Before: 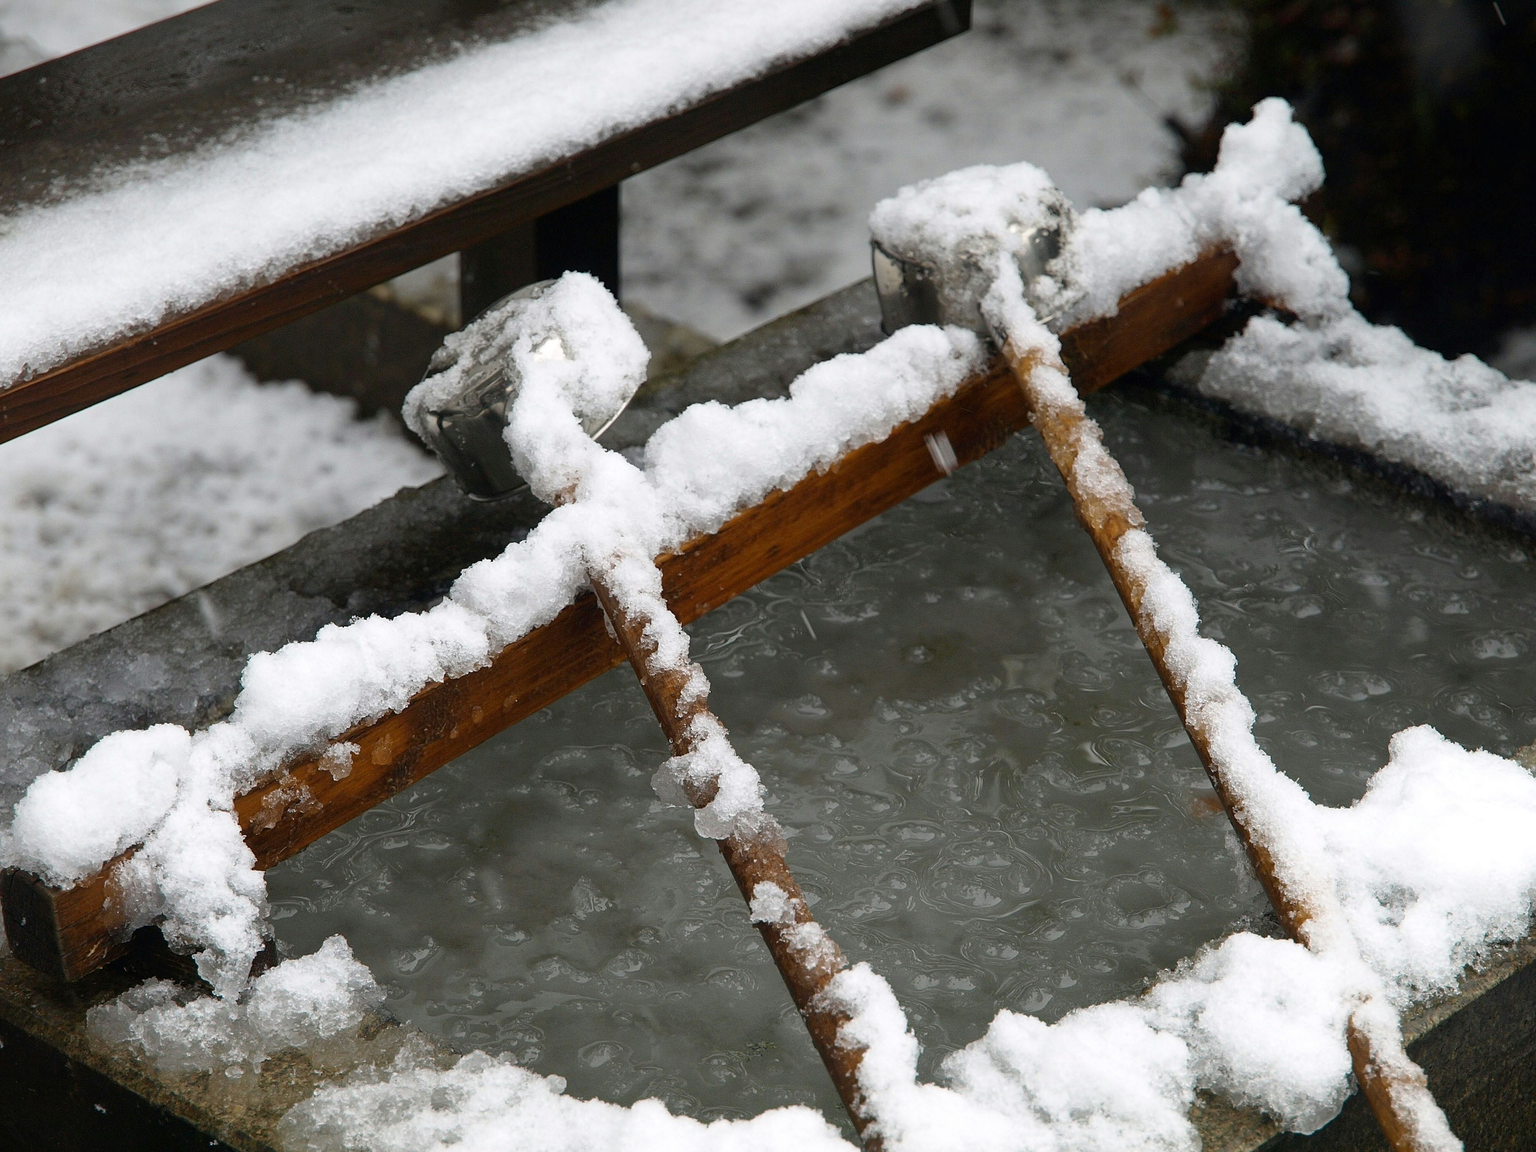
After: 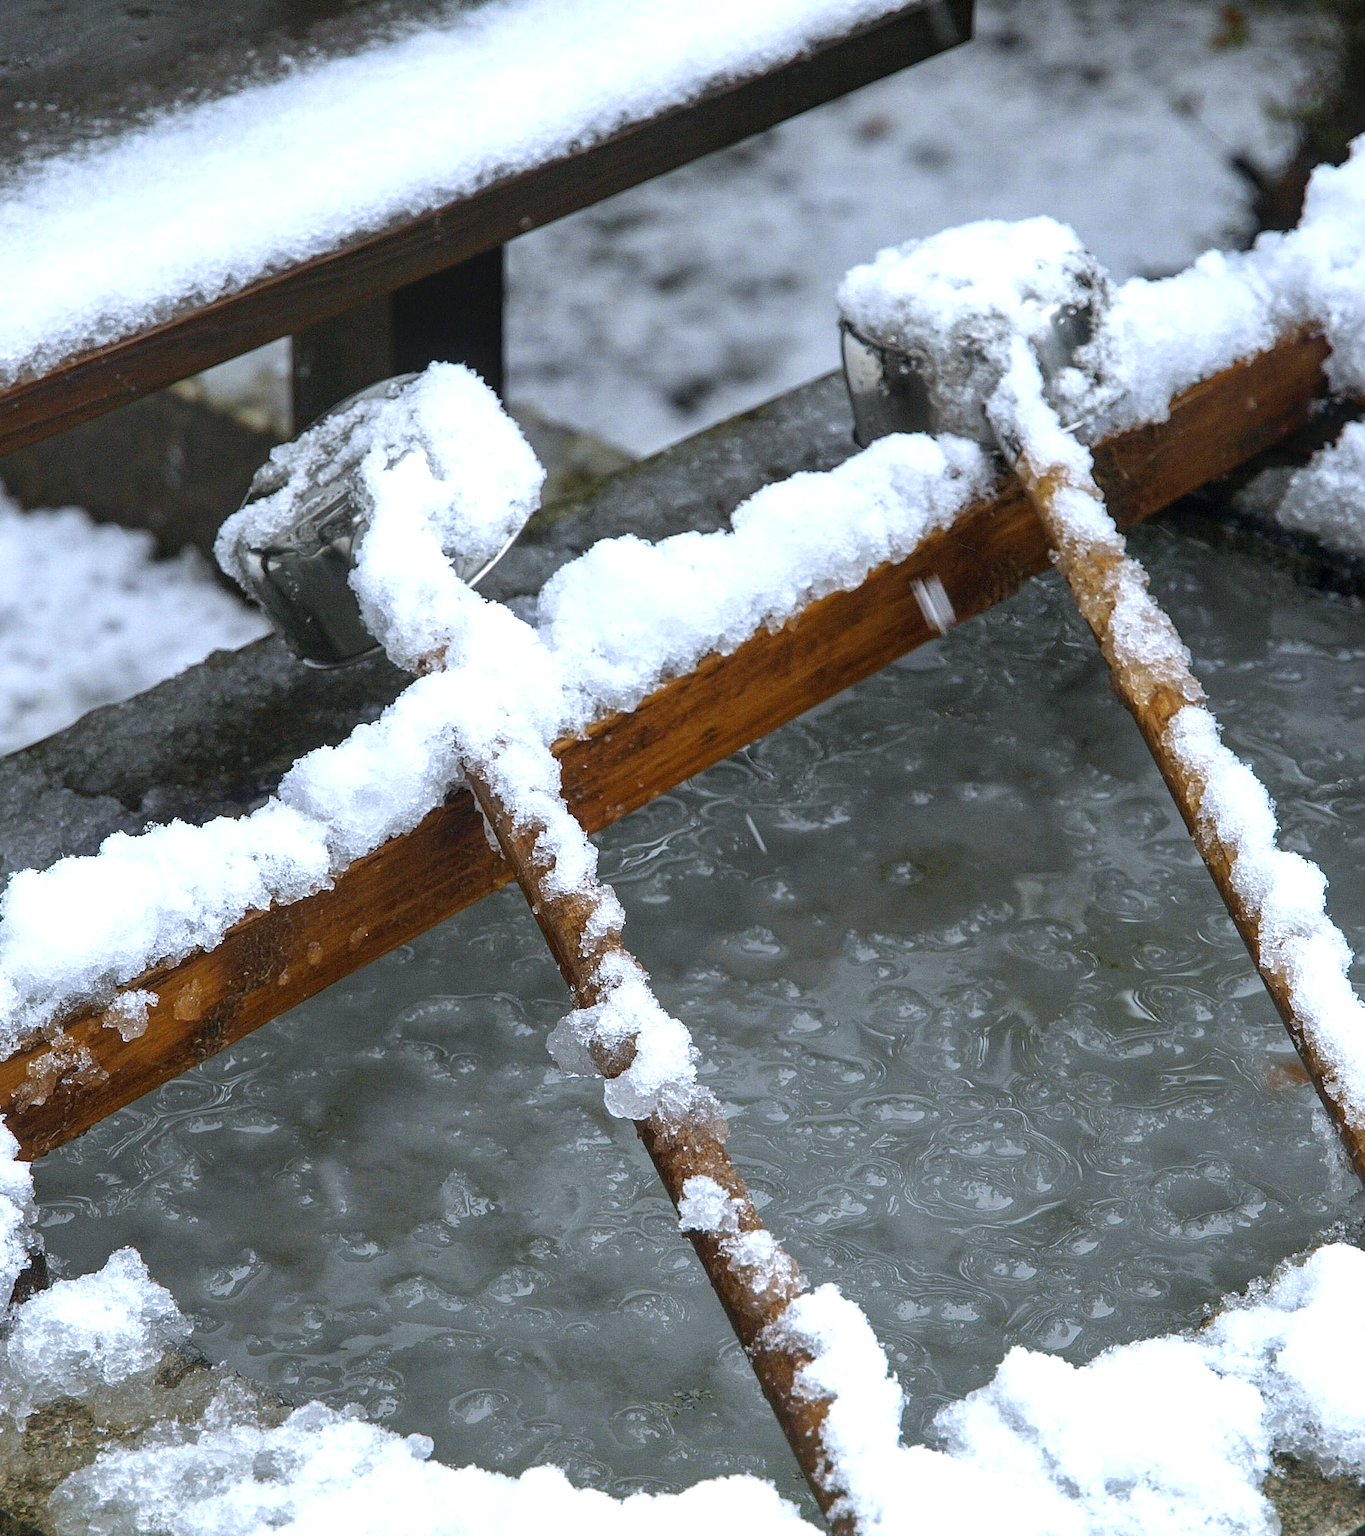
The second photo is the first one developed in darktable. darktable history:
local contrast: on, module defaults
white balance: red 0.926, green 1.003, blue 1.133
exposure: black level correction 0, exposure 0.5 EV, compensate exposure bias true, compensate highlight preservation false
crop and rotate: left 15.754%, right 17.579%
